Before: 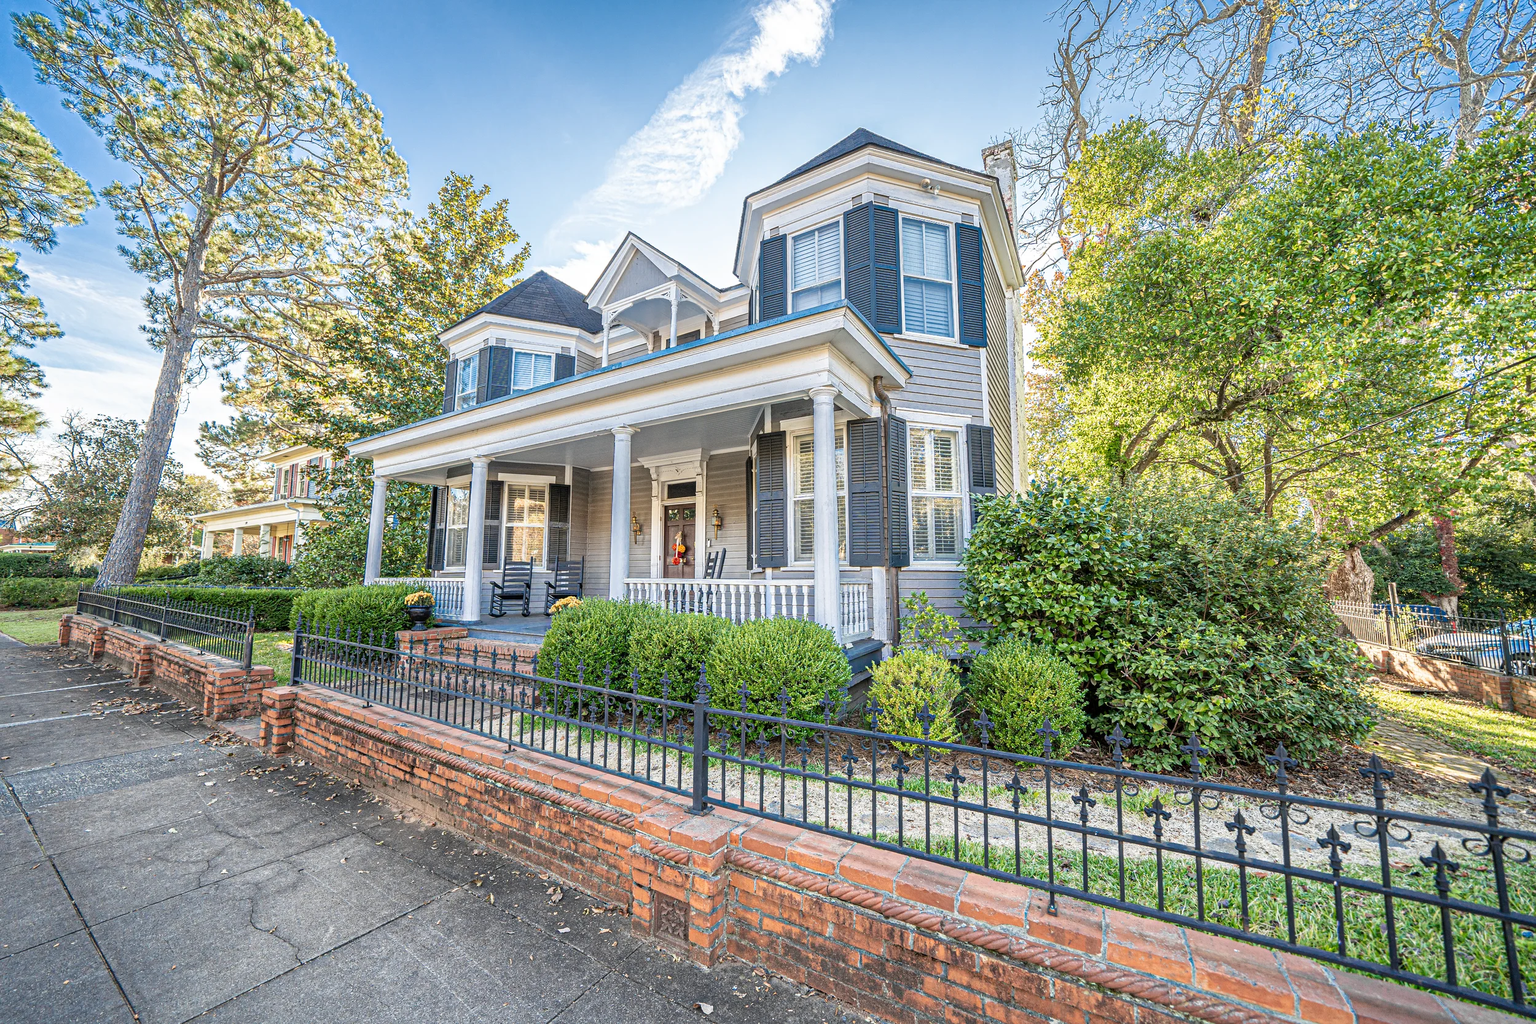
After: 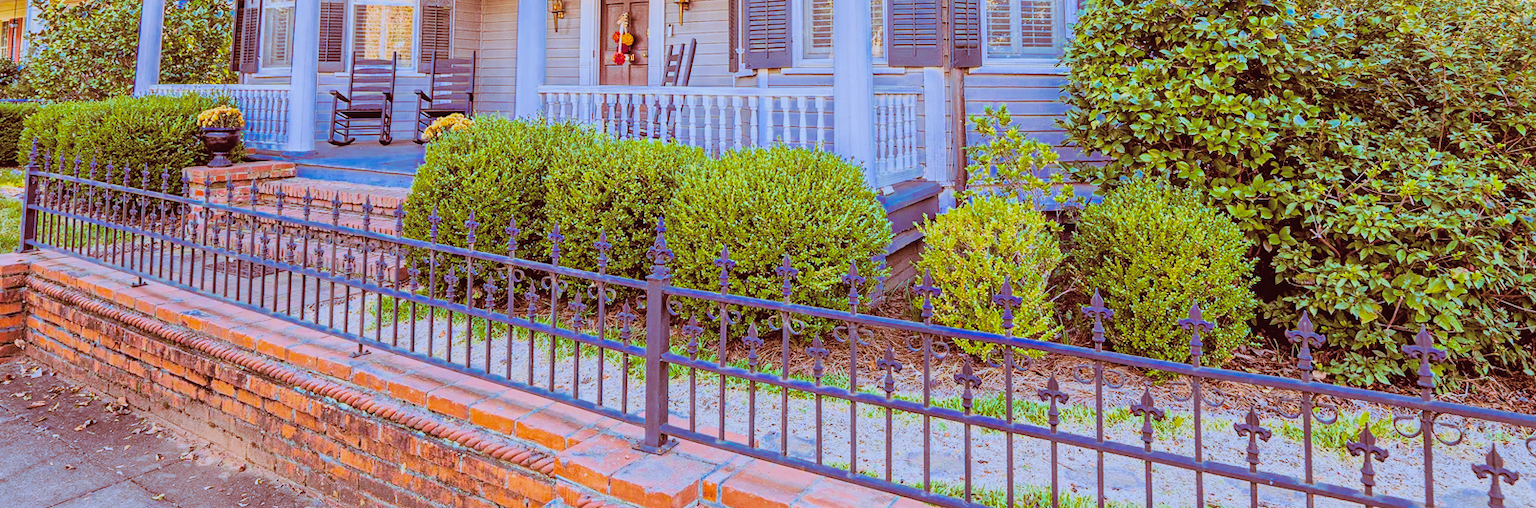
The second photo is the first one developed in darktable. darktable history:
filmic rgb: white relative exposure 8 EV, threshold 3 EV, hardness 2.44, latitude 10.07%, contrast 0.72, highlights saturation mix 10%, shadows ↔ highlights balance 1.38%, color science v4 (2020), enable highlight reconstruction true
color balance rgb: perceptual saturation grading › global saturation 30%, global vibrance 10%
levels: levels [0, 0.43, 0.859]
split-toning: highlights › hue 180°
white balance: red 0.967, blue 1.119, emerald 0.756
color balance: lift [1, 1.011, 0.999, 0.989], gamma [1.109, 1.045, 1.039, 0.955], gain [0.917, 0.936, 0.952, 1.064], contrast 2.32%, contrast fulcrum 19%, output saturation 101%
crop: left 18.091%, top 51.13%, right 17.525%, bottom 16.85%
